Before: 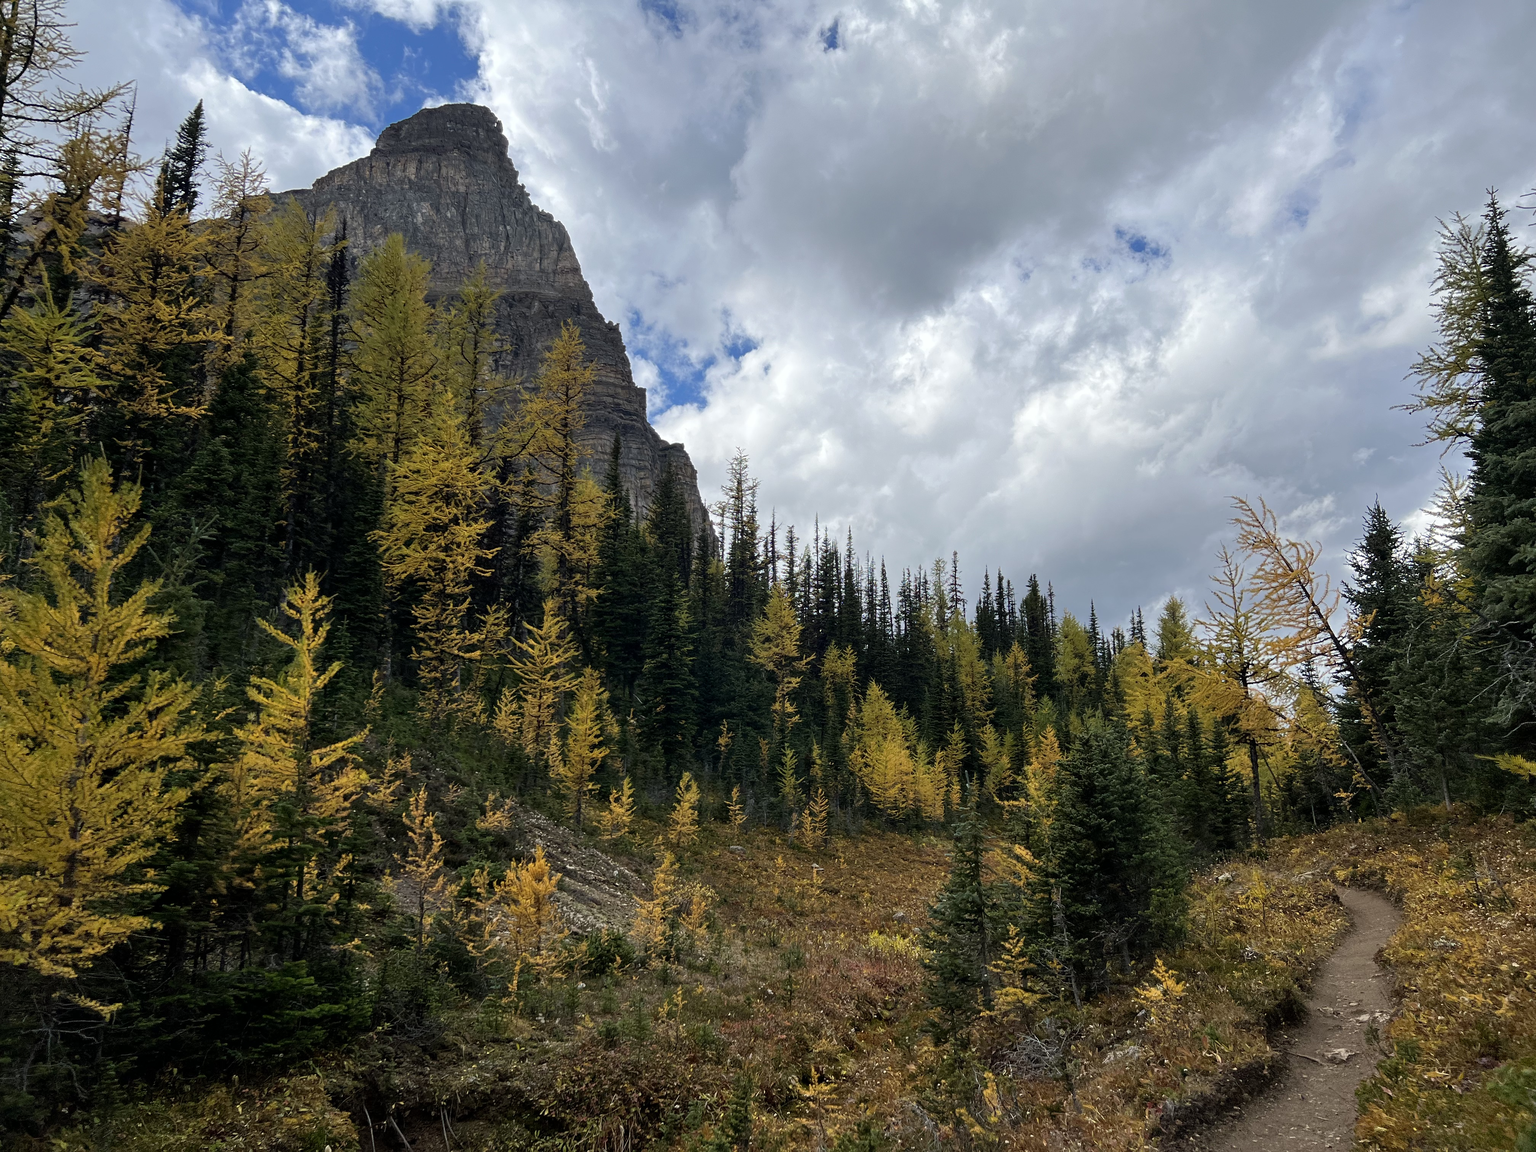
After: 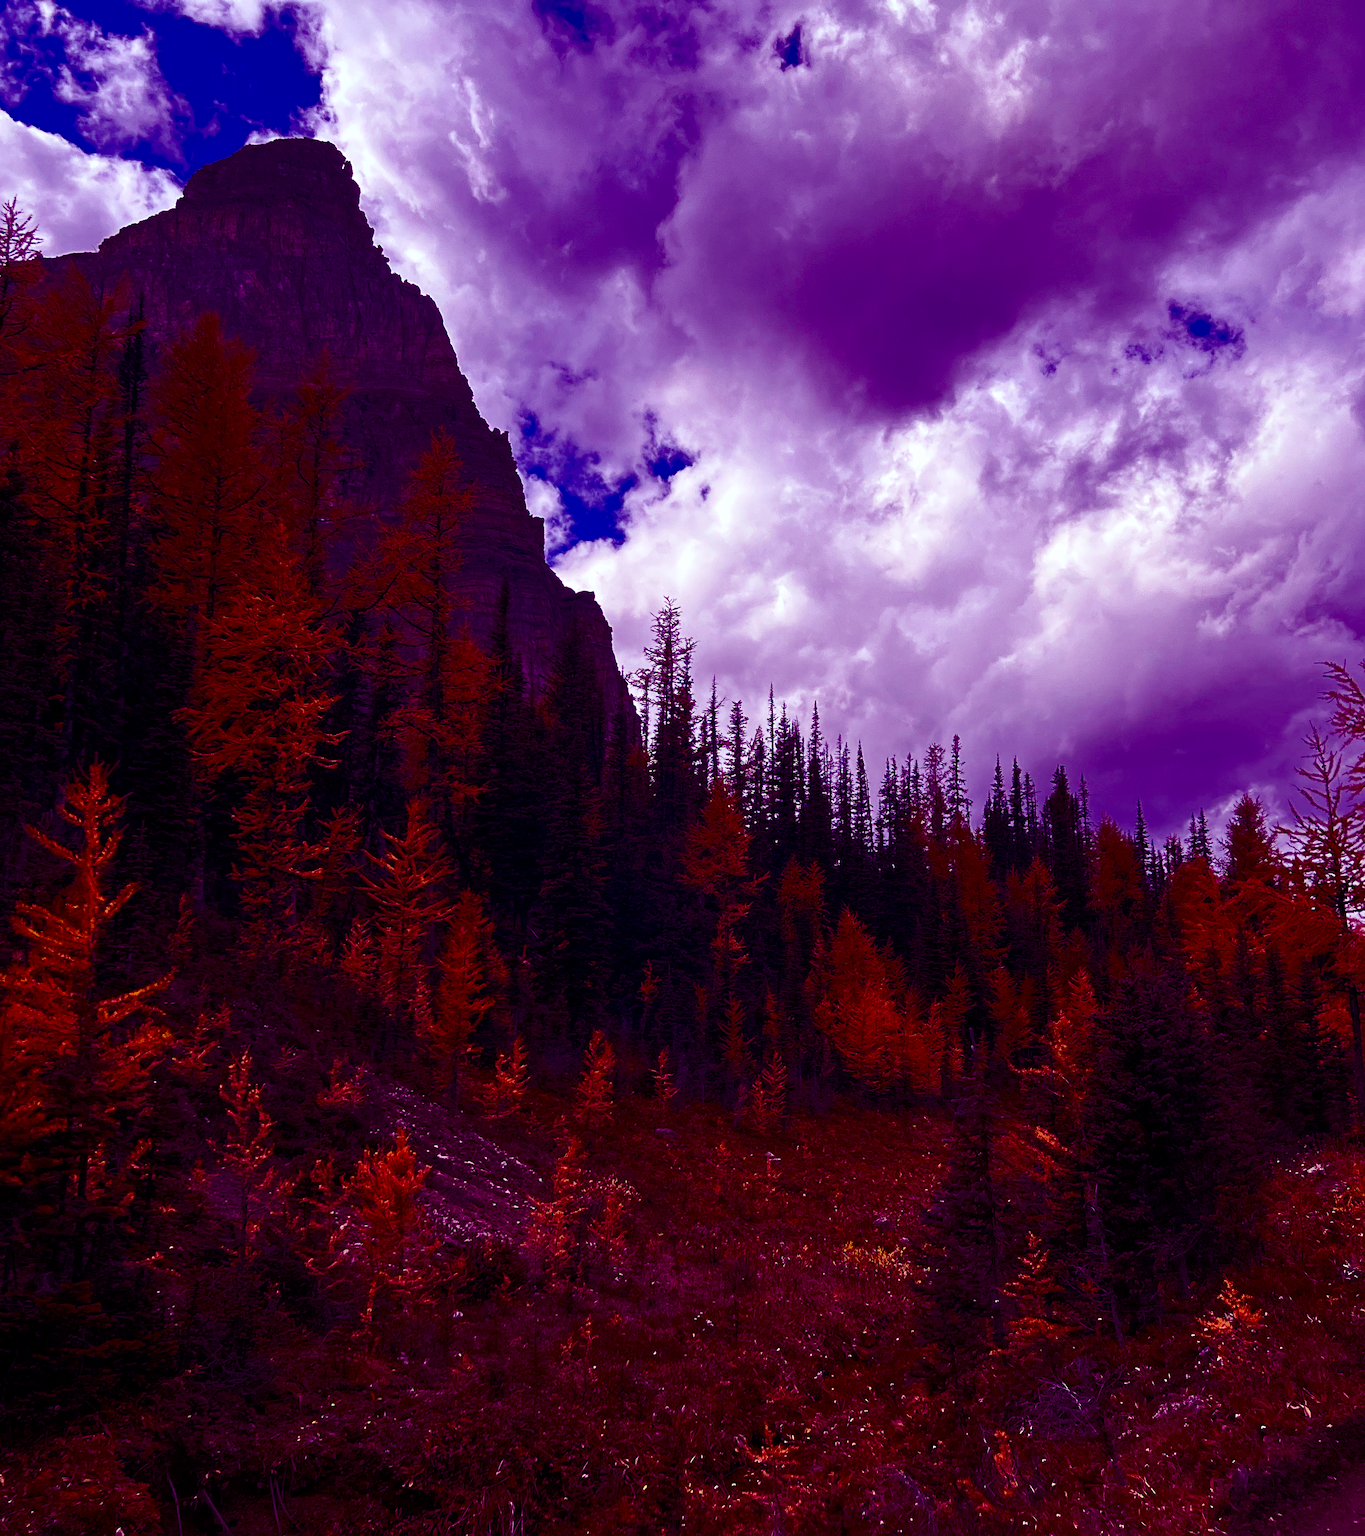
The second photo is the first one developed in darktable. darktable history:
contrast brightness saturation: contrast 0.24, brightness -0.24, saturation 0.14
crop and rotate: left 15.546%, right 17.787%
color balance: mode lift, gamma, gain (sRGB), lift [1, 1, 0.101, 1]
